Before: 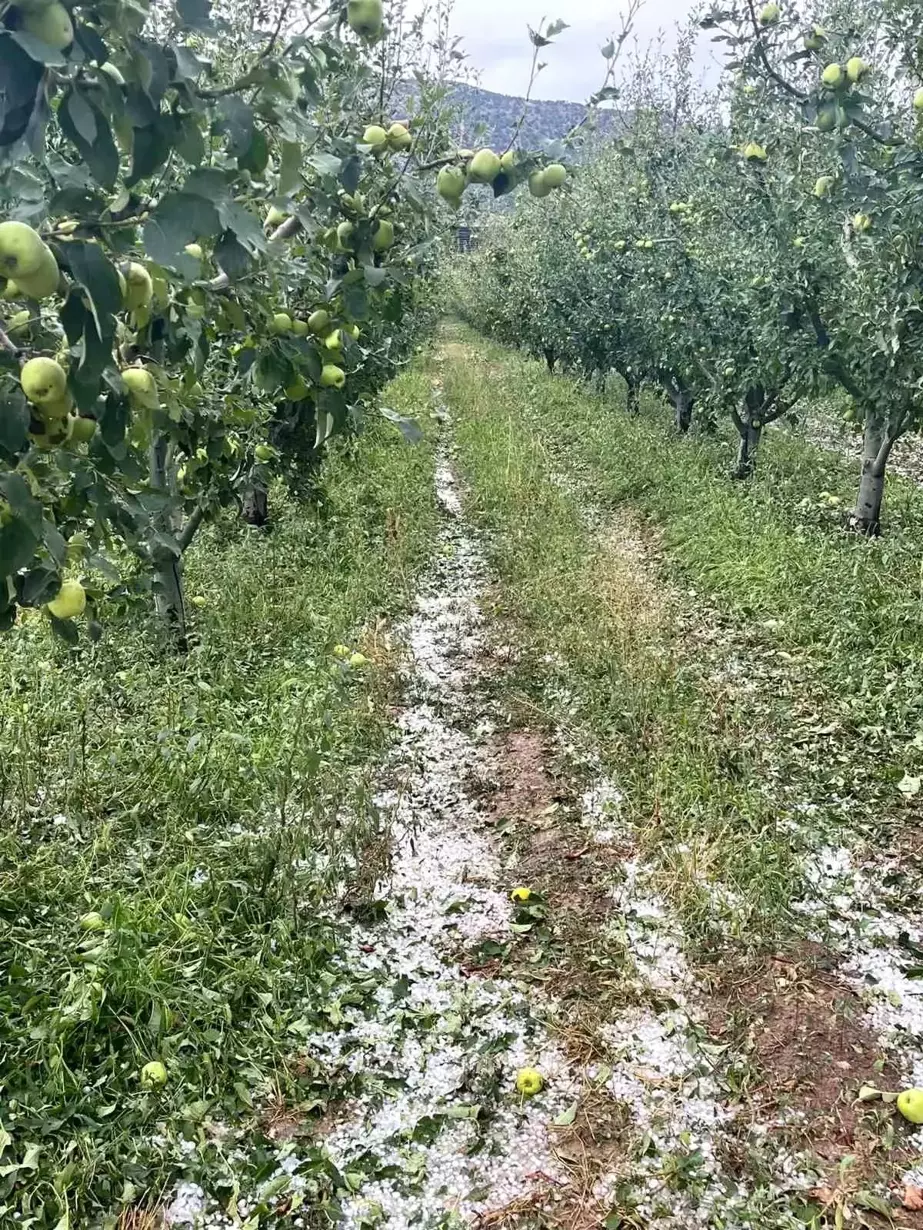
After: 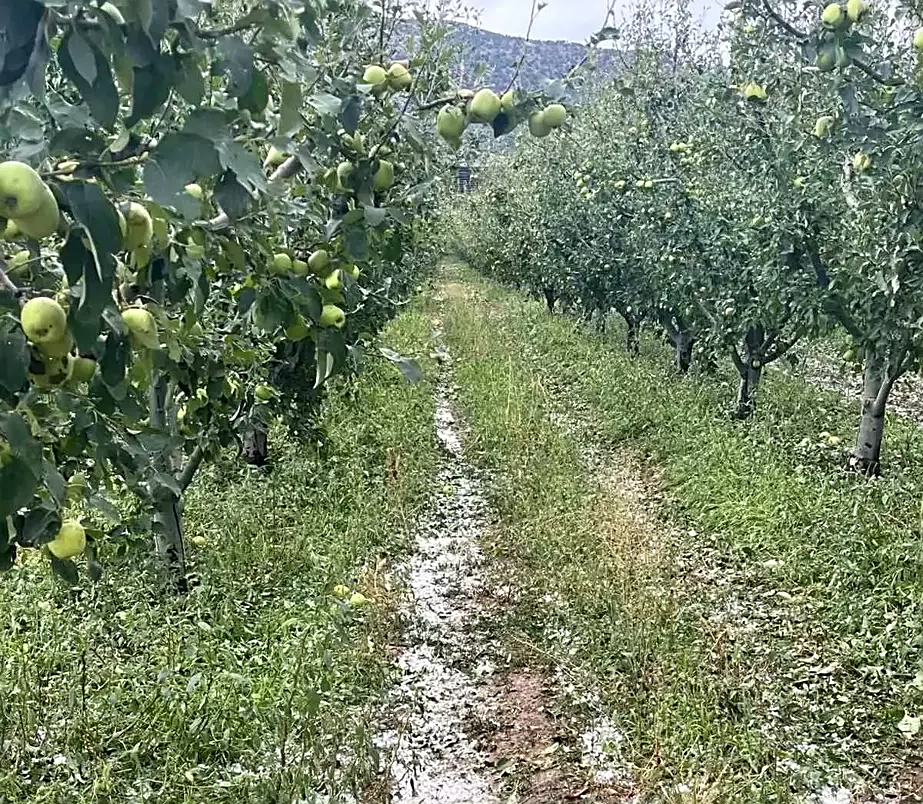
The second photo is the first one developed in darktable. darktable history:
sharpen: on, module defaults
crop and rotate: top 4.96%, bottom 29.673%
